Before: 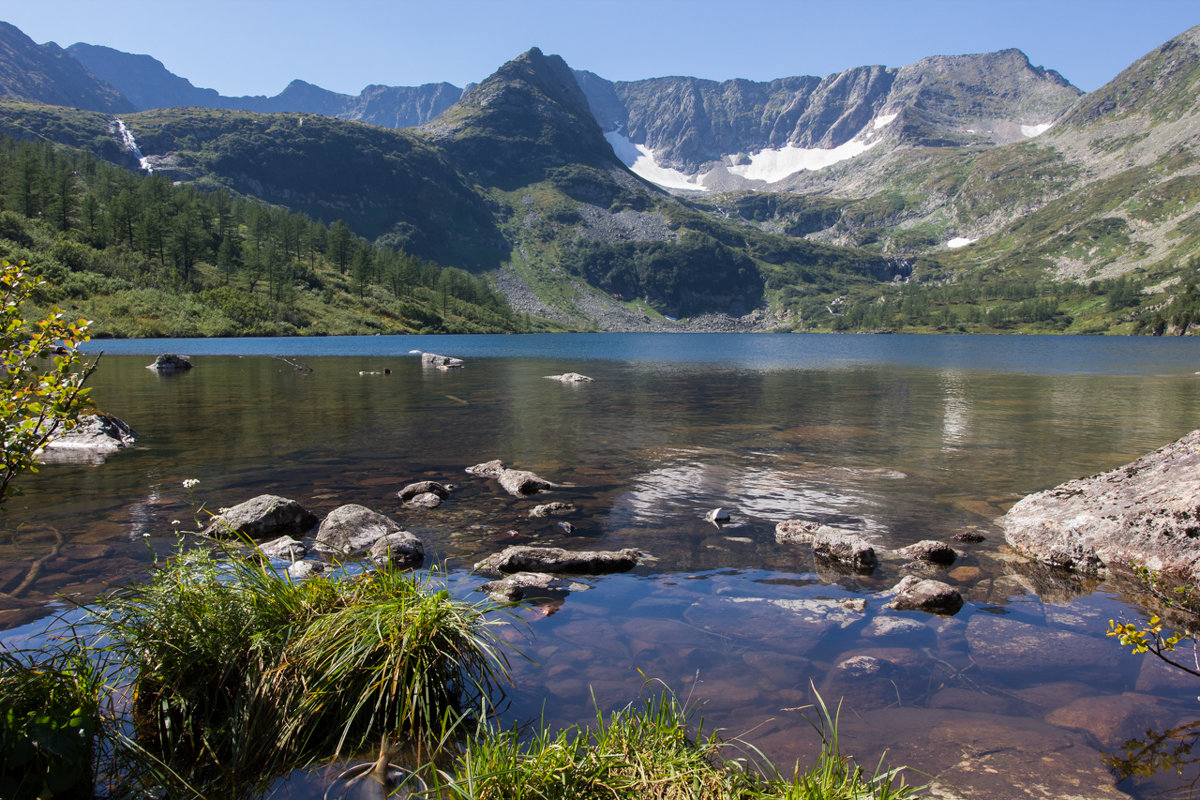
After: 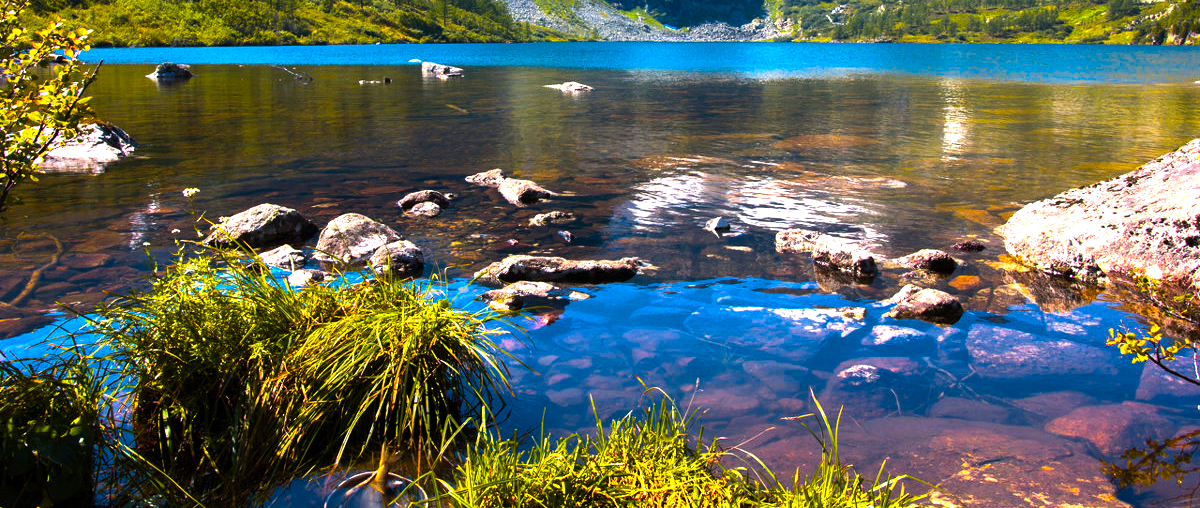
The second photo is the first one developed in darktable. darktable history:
color balance rgb: linear chroma grading › highlights 100%, linear chroma grading › global chroma 23.41%, perceptual saturation grading › global saturation 35.38%, hue shift -10.68°, perceptual brilliance grading › highlights 47.25%, perceptual brilliance grading › mid-tones 22.2%, perceptual brilliance grading › shadows -5.93%
crop and rotate: top 36.435%
